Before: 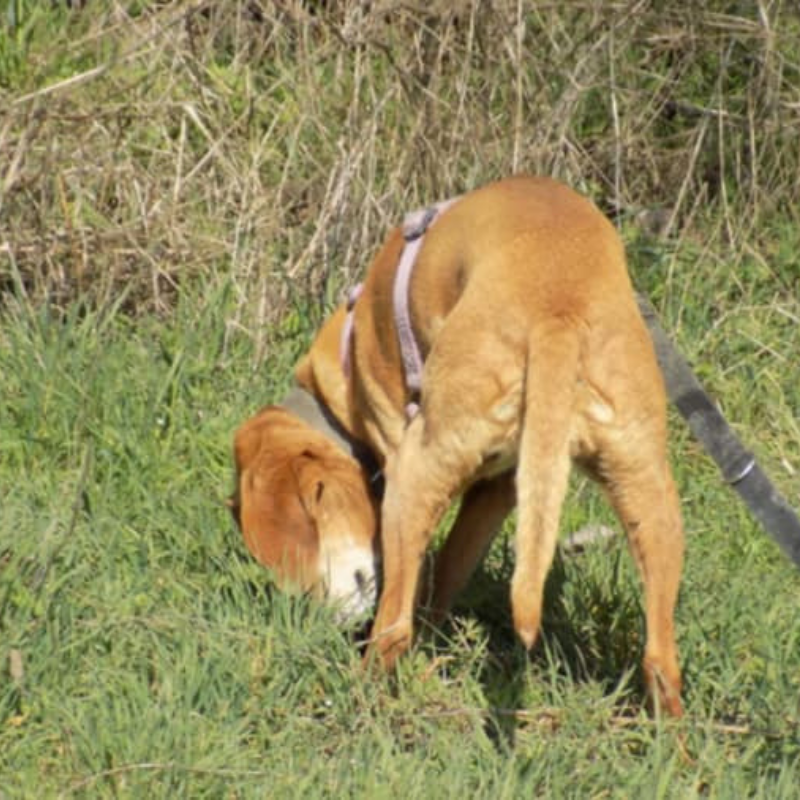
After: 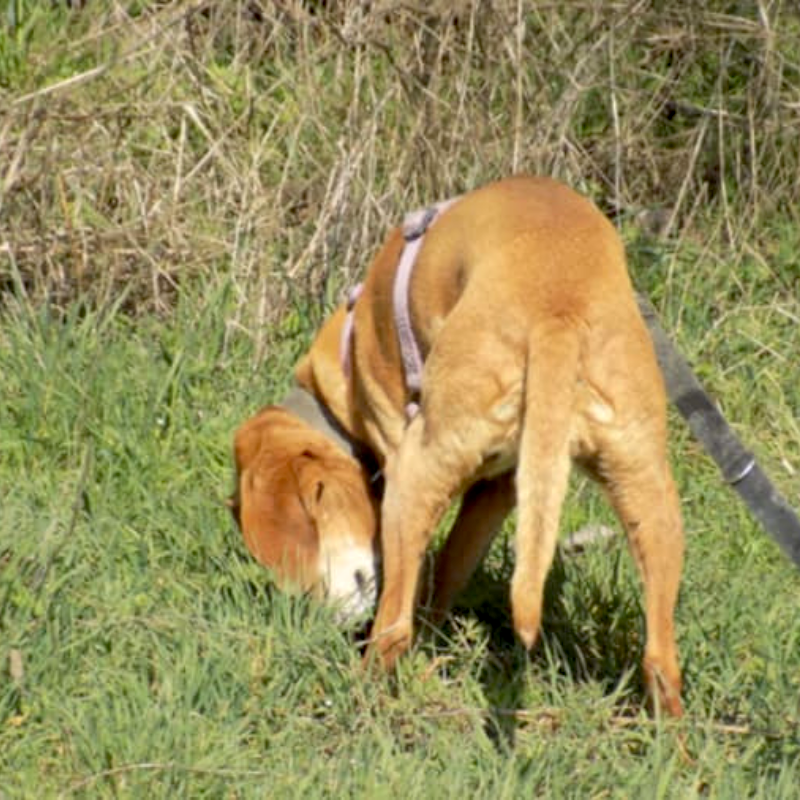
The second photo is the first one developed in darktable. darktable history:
exposure: black level correction 0.009, exposure 0.113 EV, compensate exposure bias true, compensate highlight preservation false
